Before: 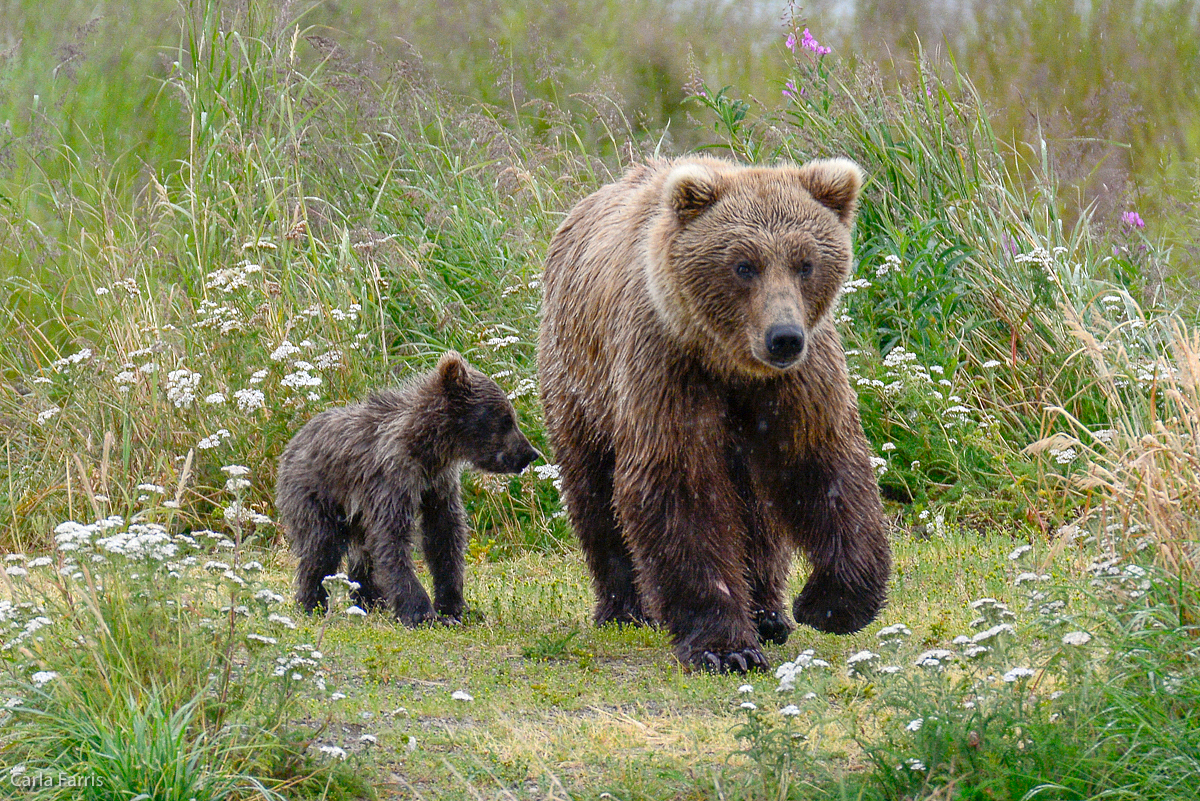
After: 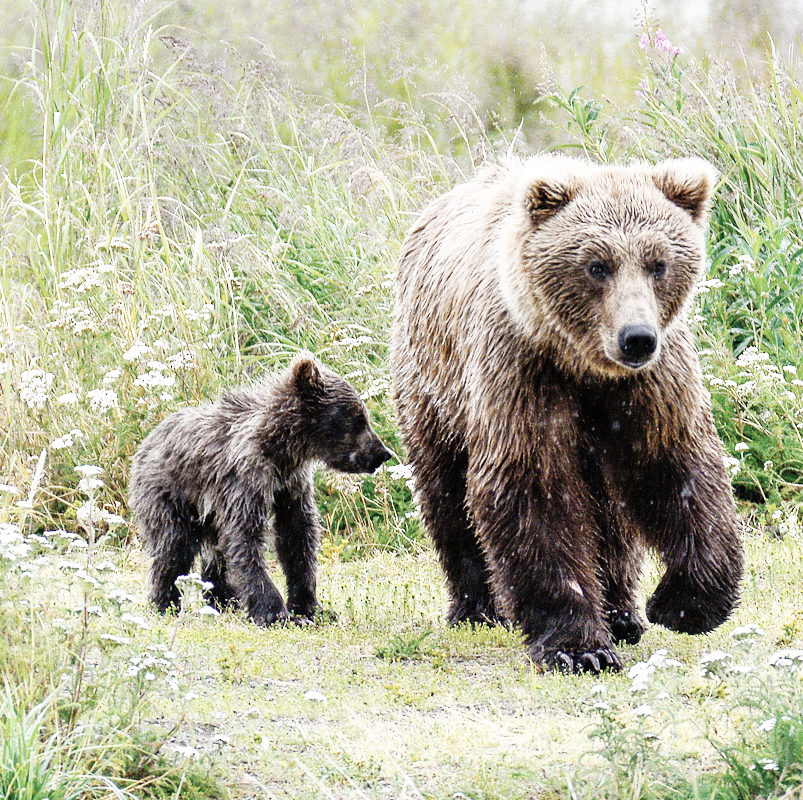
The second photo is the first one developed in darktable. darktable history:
crop and rotate: left 12.323%, right 20.684%
base curve: curves: ch0 [(0, 0) (0.007, 0.004) (0.027, 0.03) (0.046, 0.07) (0.207, 0.54) (0.442, 0.872) (0.673, 0.972) (1, 1)], preserve colors none
color correction: highlights b* 0.021, saturation 0.5
